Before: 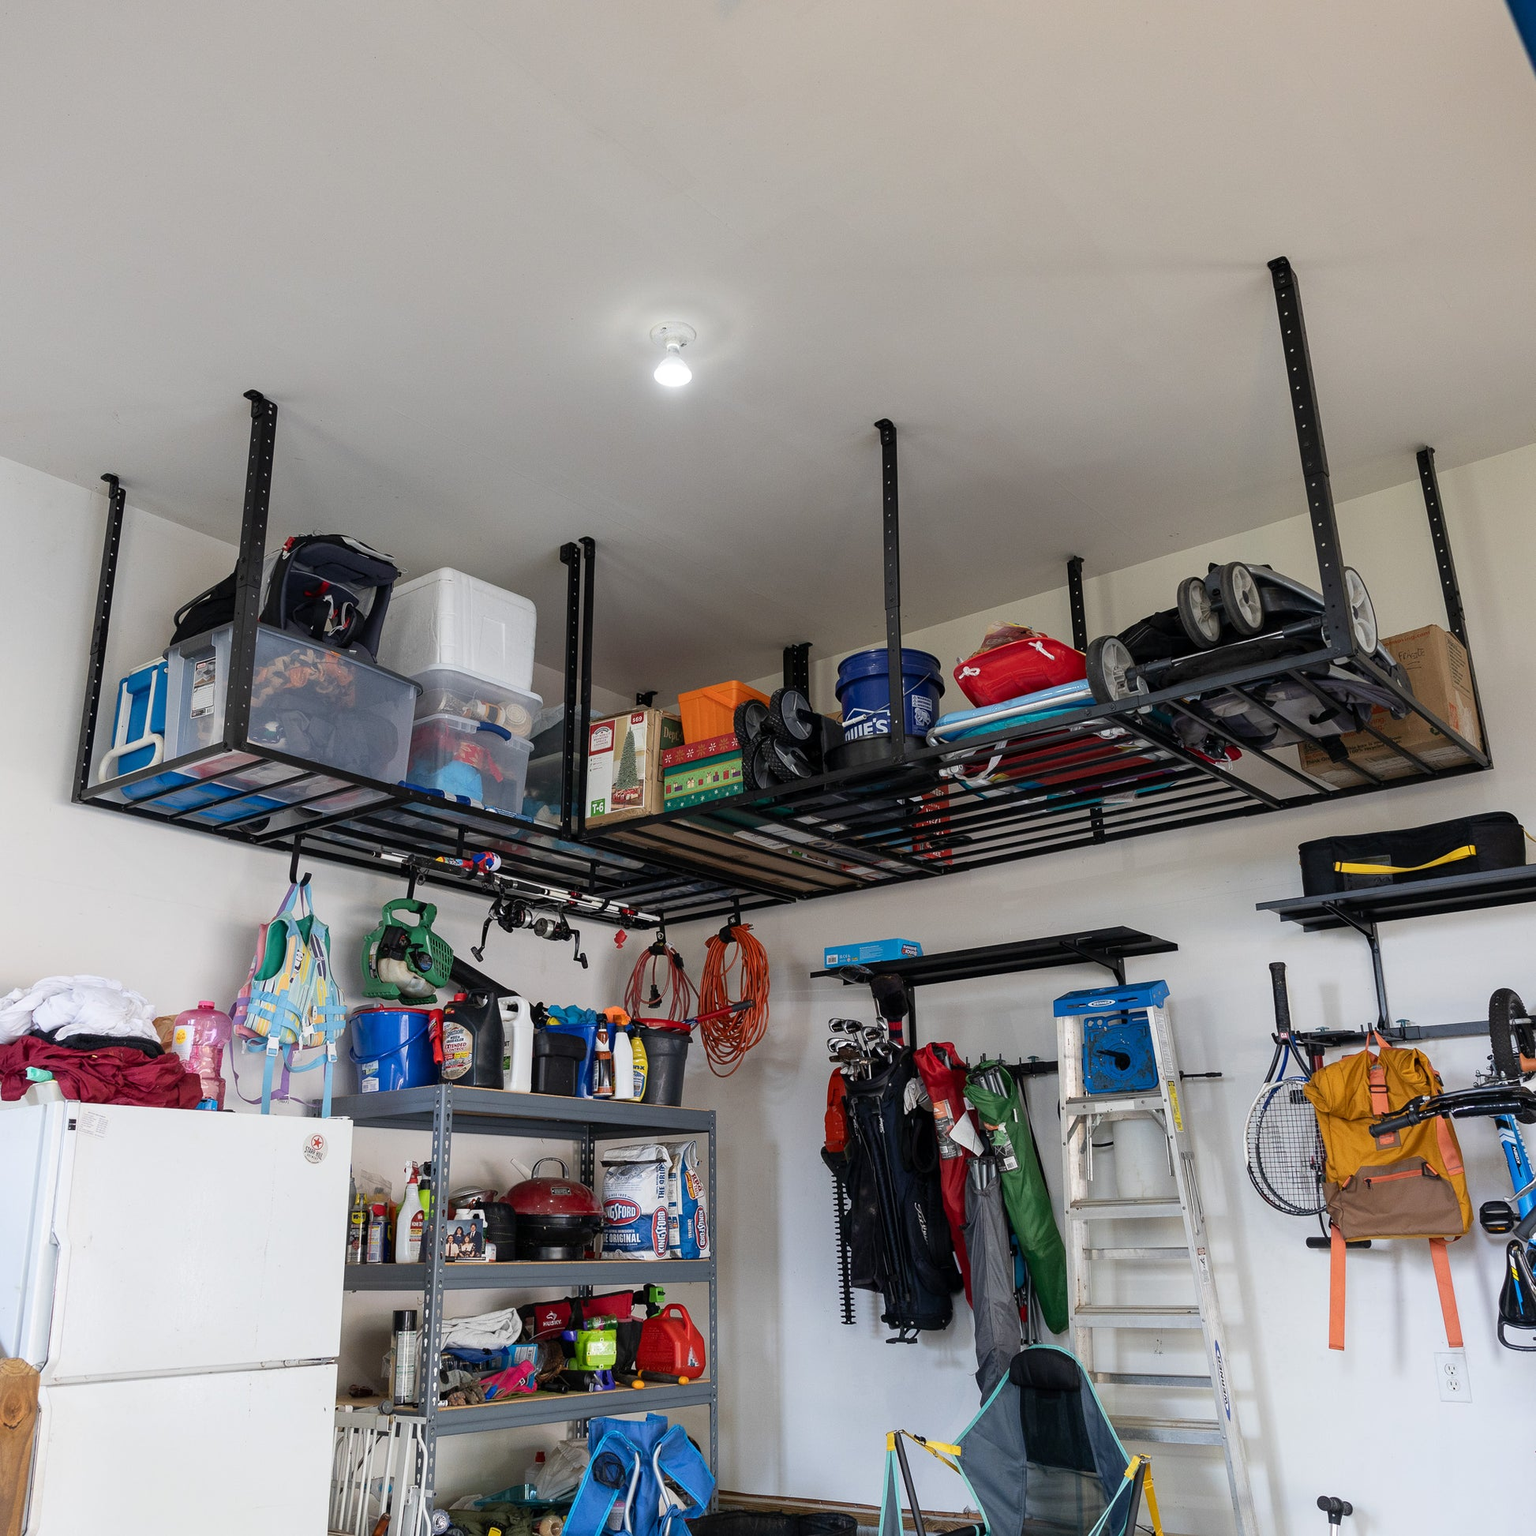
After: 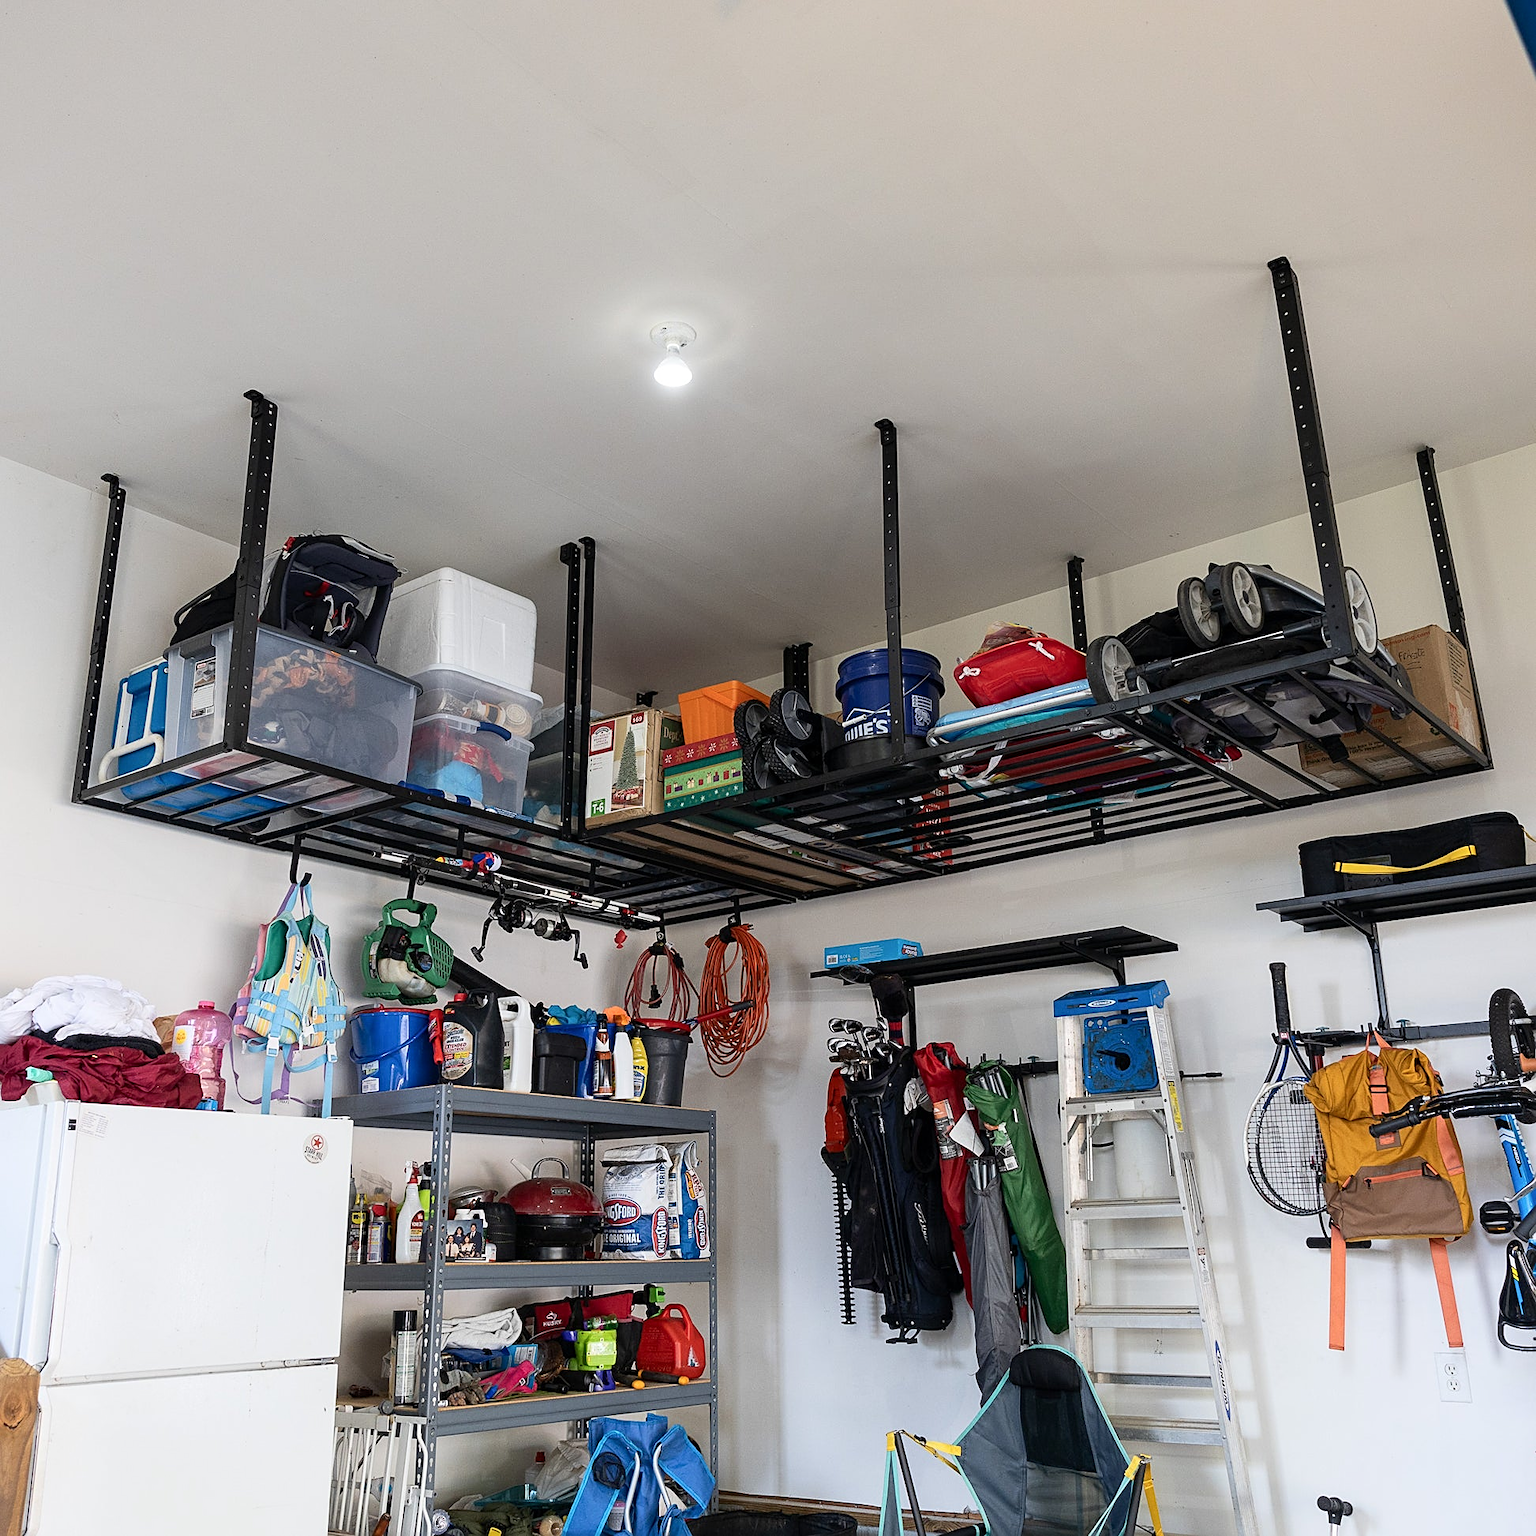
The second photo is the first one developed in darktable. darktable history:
contrast brightness saturation: contrast 0.151, brightness 0.05
sharpen: on, module defaults
